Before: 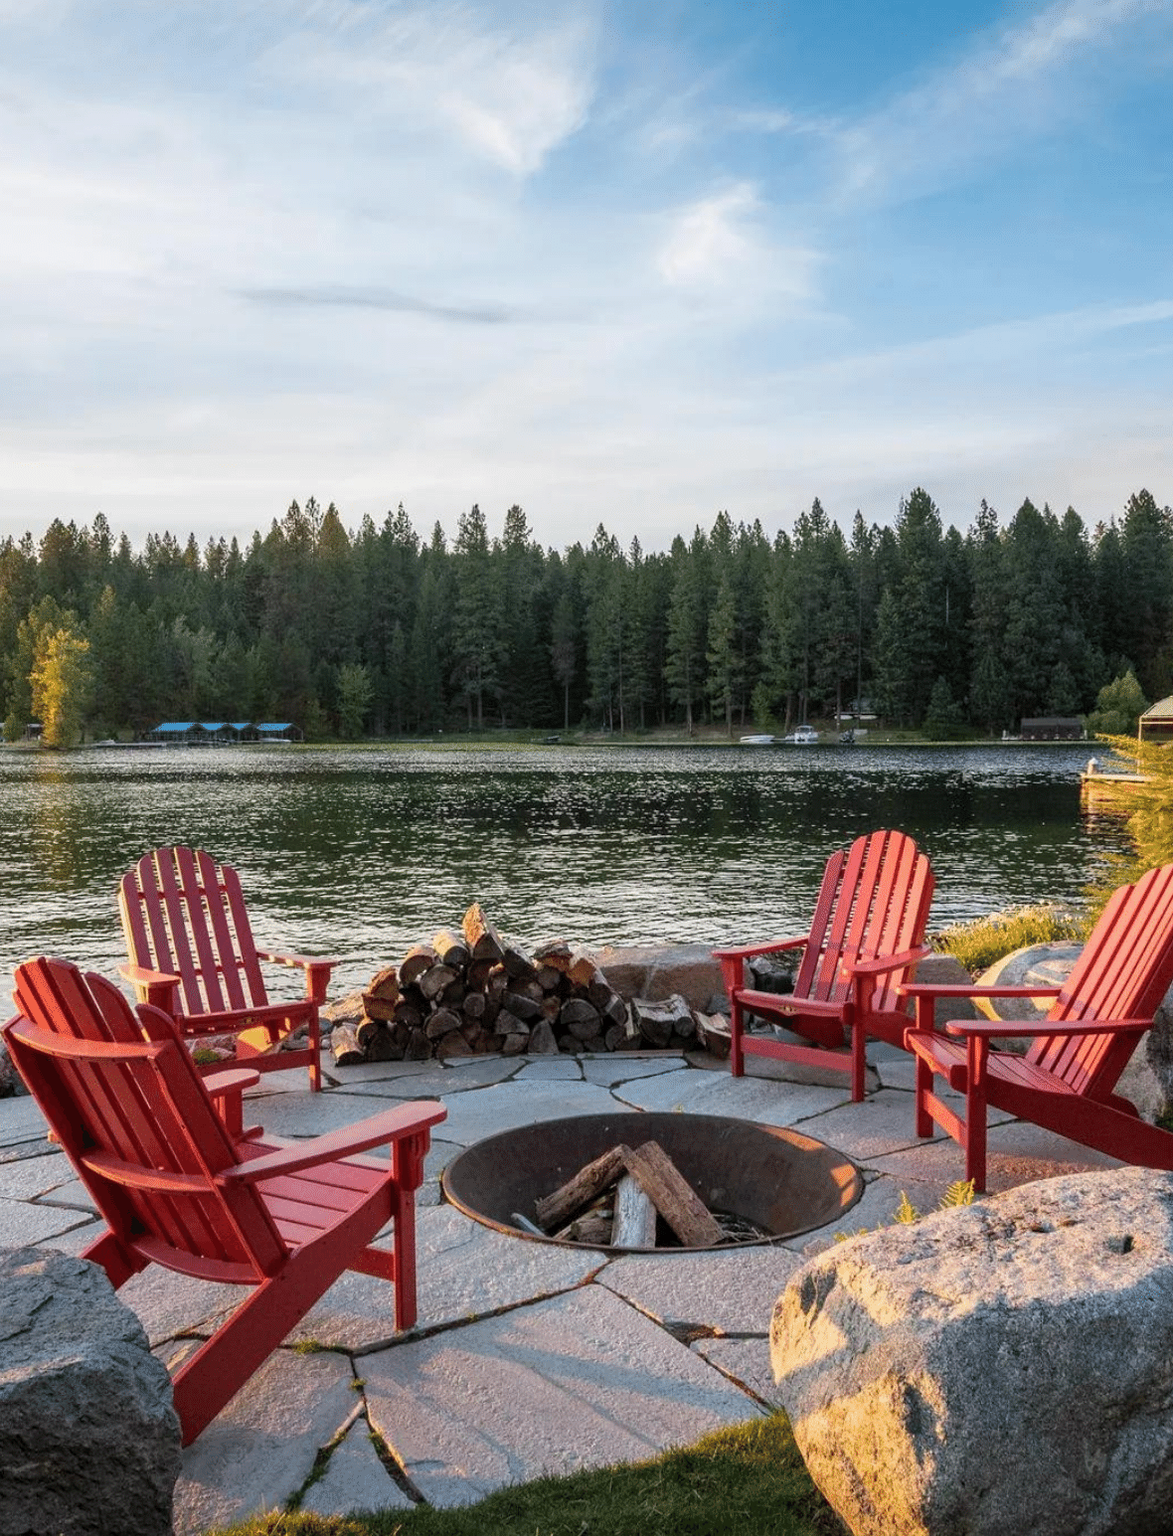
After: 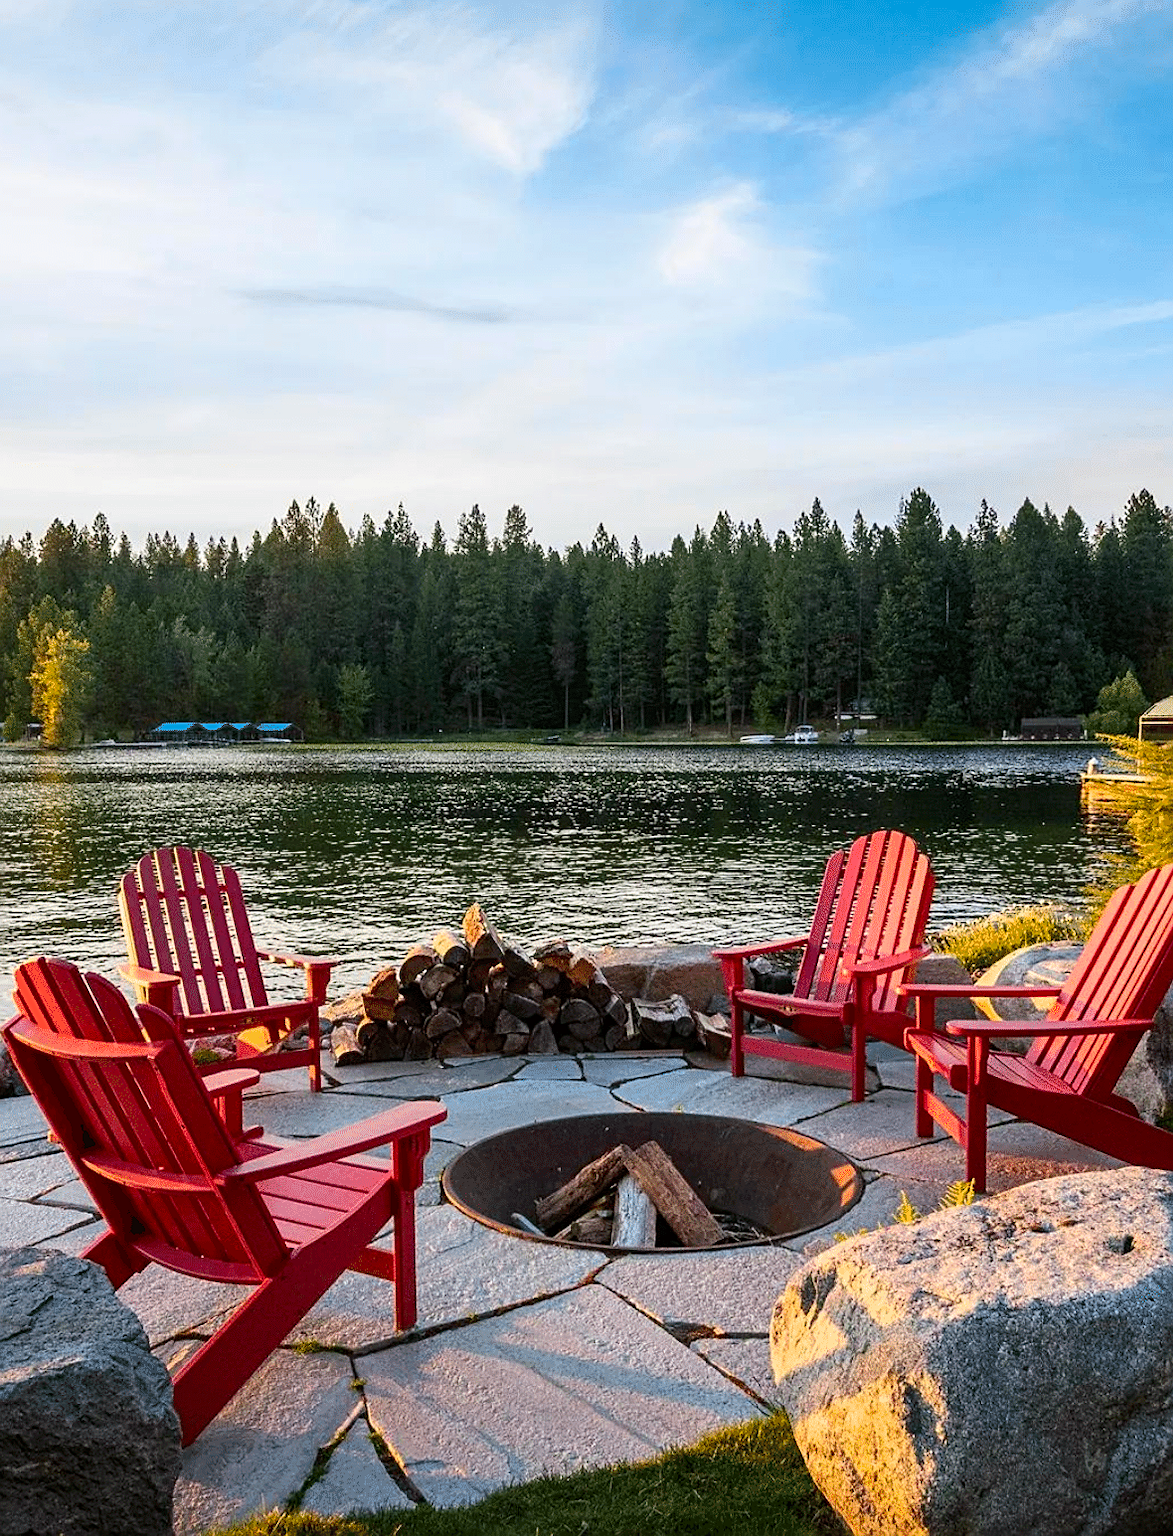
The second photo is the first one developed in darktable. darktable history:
sharpen: on, module defaults
contrast brightness saturation: contrast 0.16, saturation 0.32
